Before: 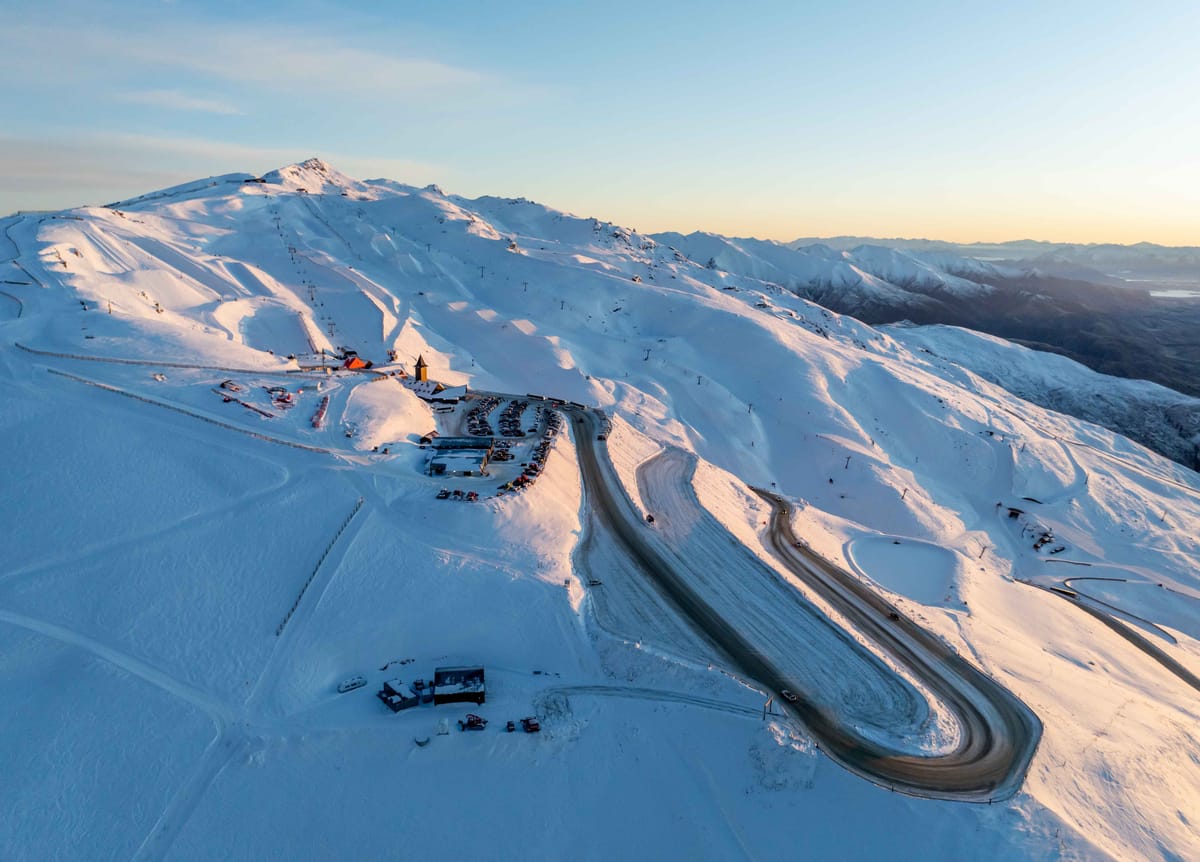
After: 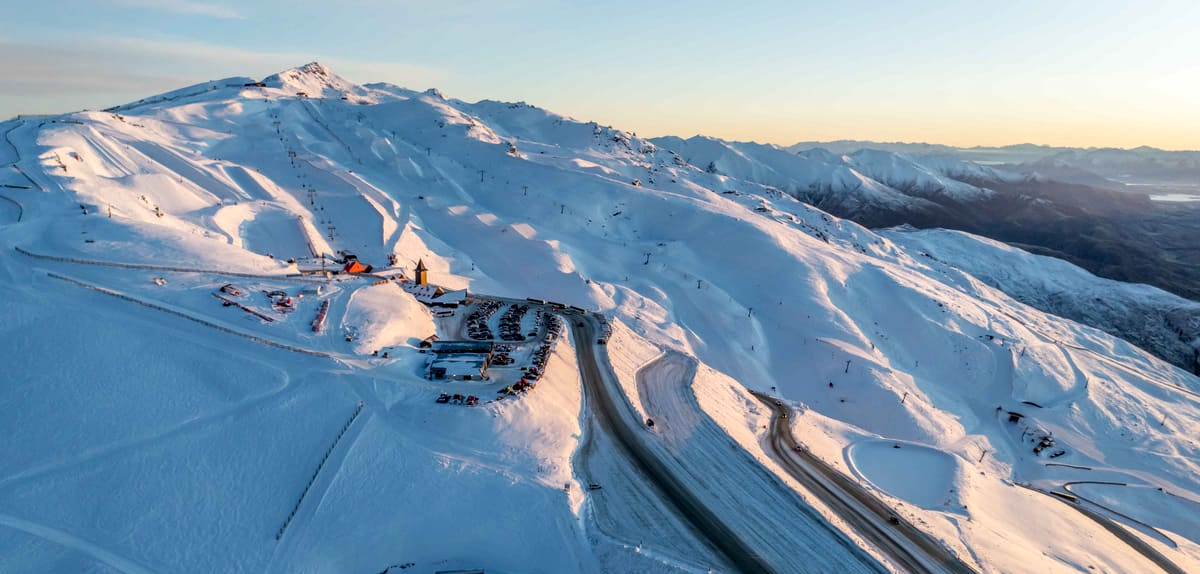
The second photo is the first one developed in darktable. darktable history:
crop: top 11.166%, bottom 22.168%
local contrast: on, module defaults
